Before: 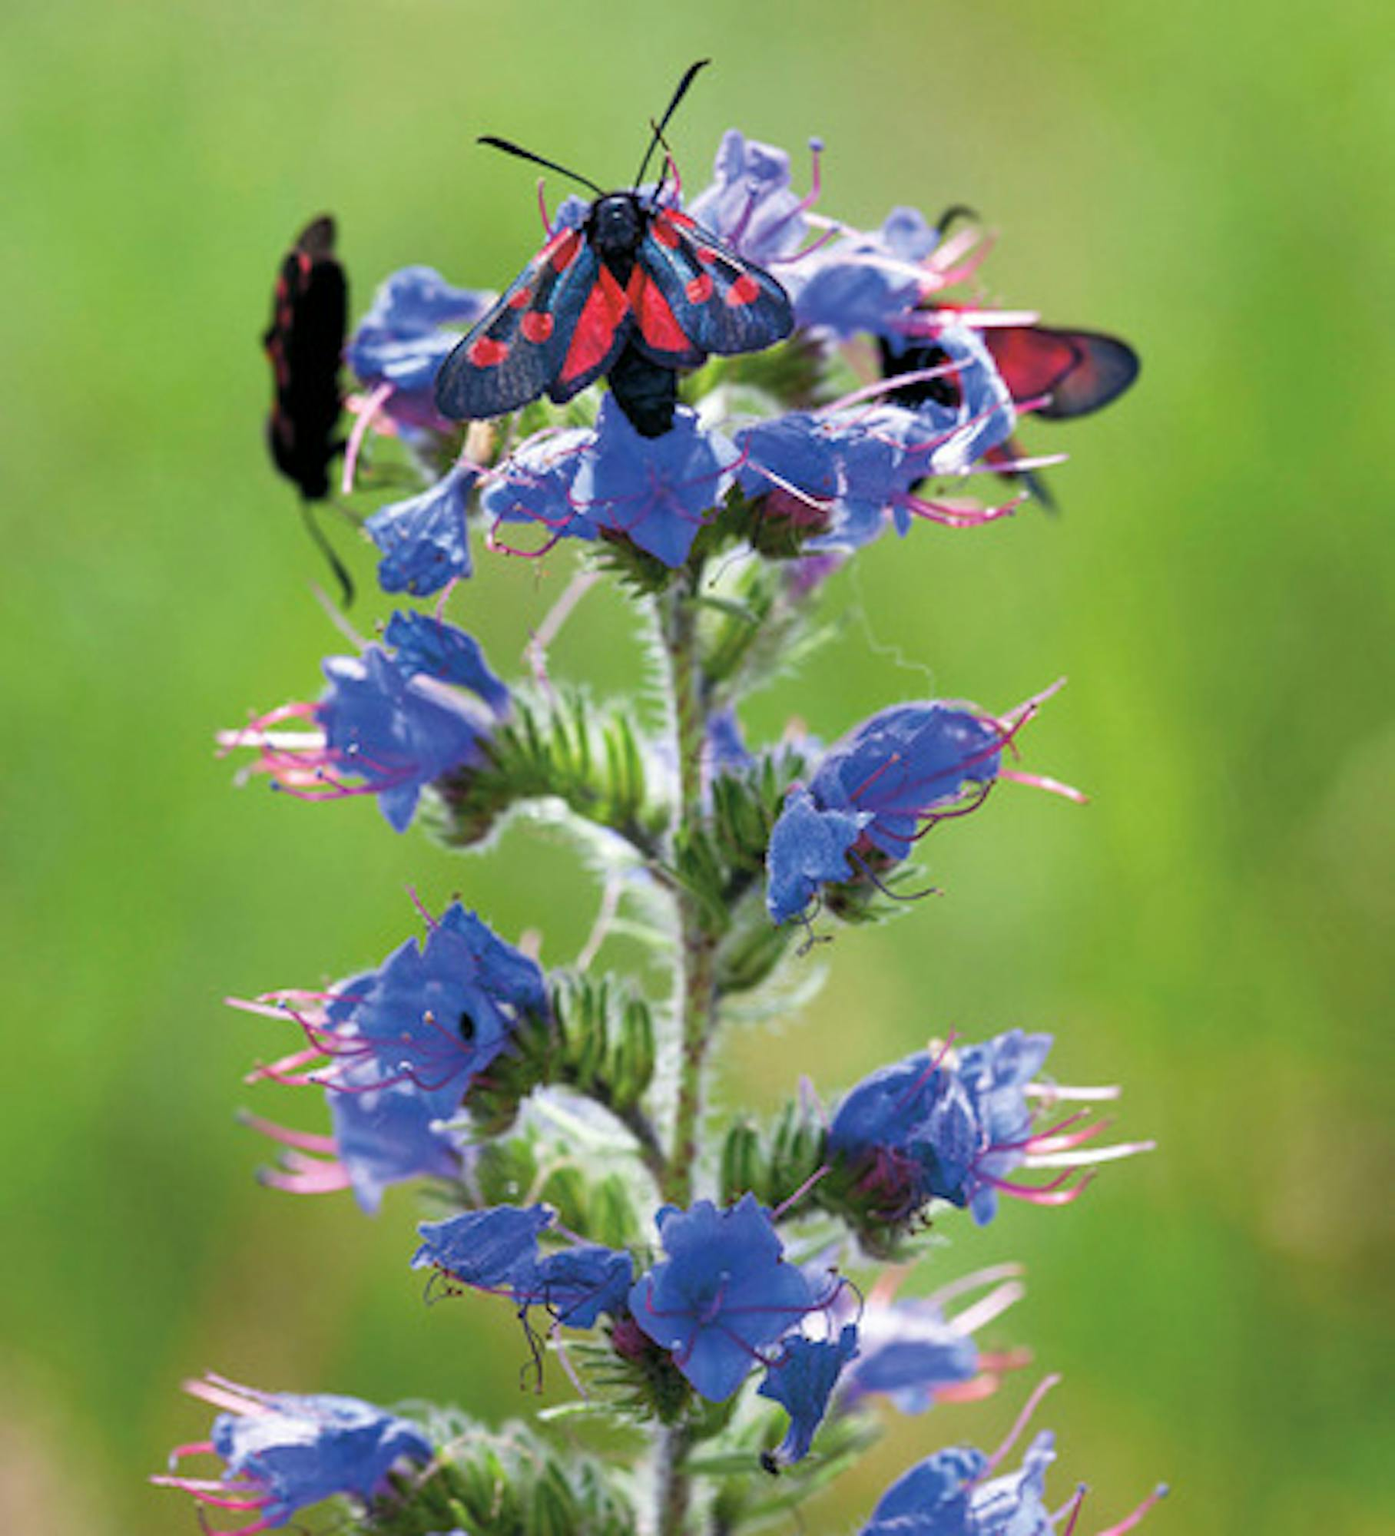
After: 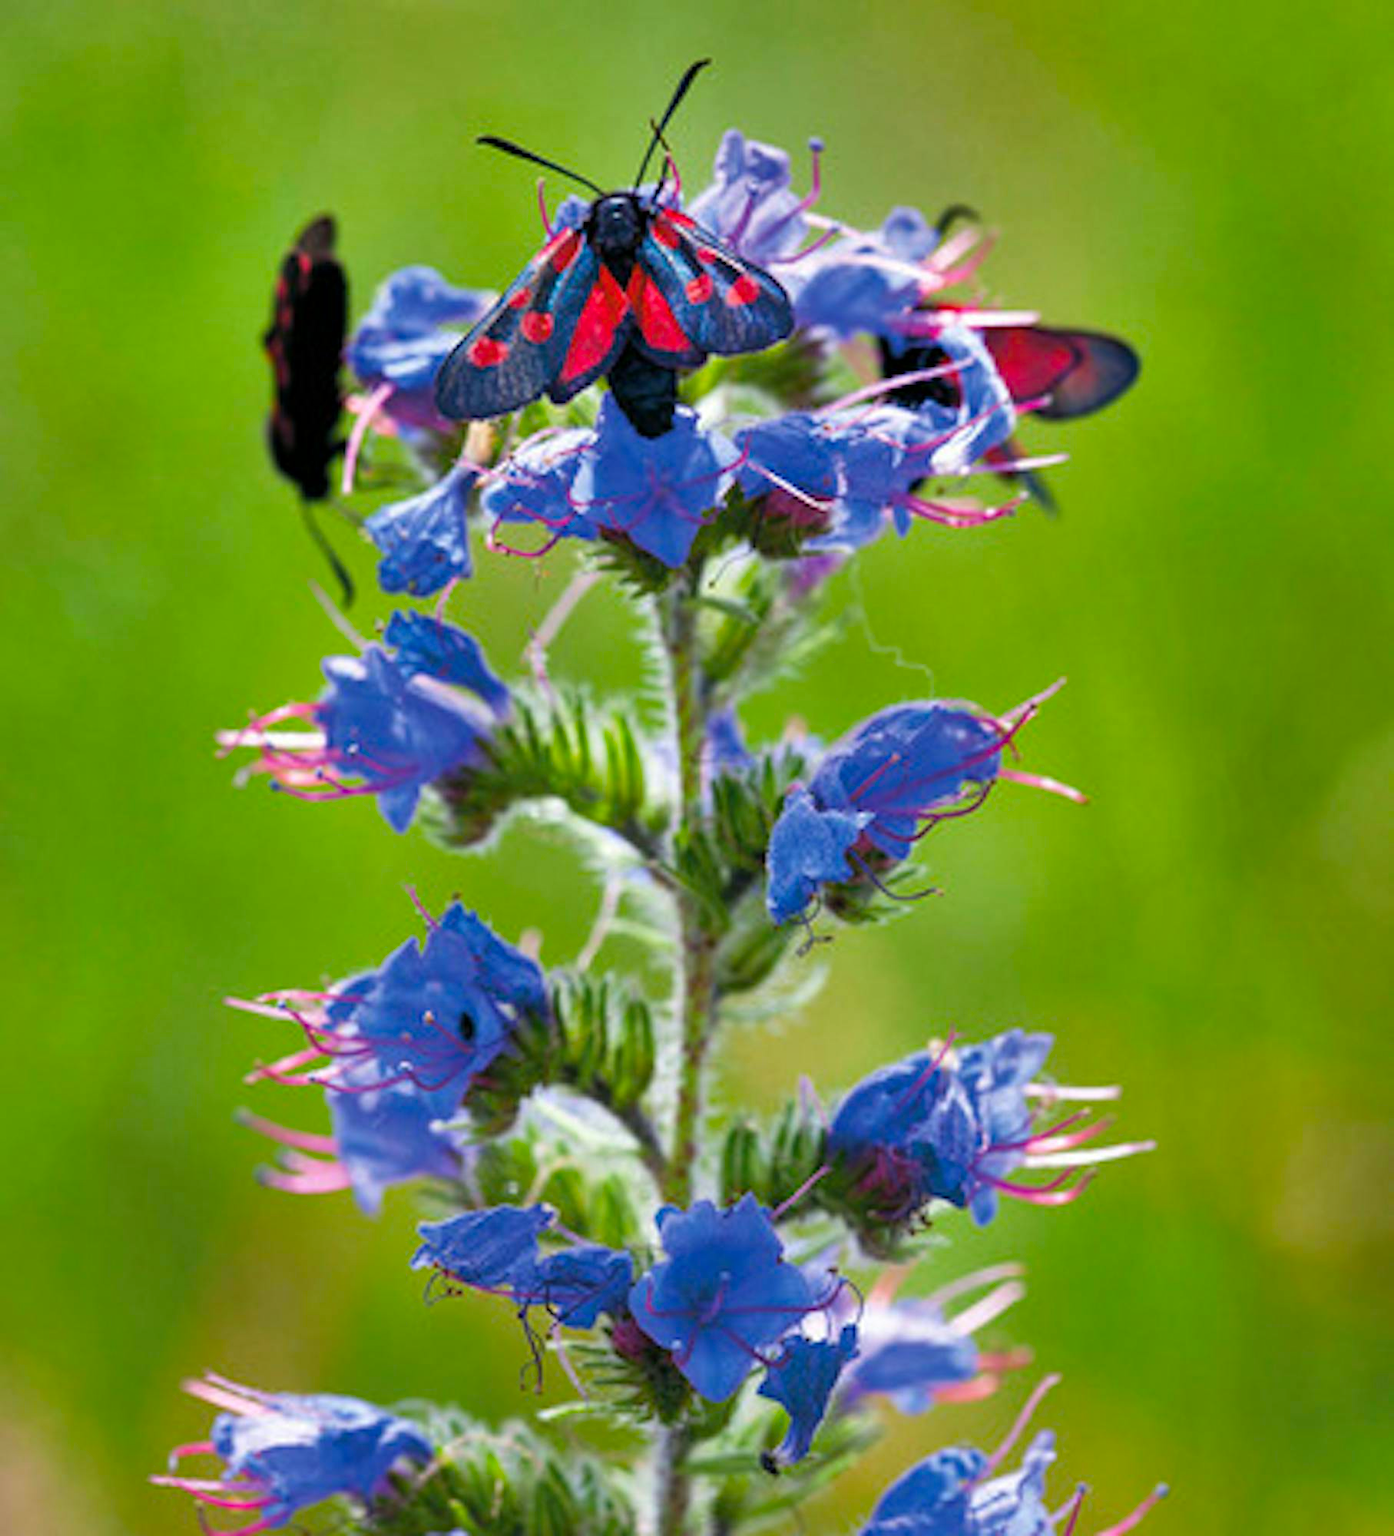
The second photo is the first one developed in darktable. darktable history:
color balance rgb: perceptual saturation grading › global saturation 20%, global vibrance 20%
shadows and highlights: radius 108.52, shadows 40.68, highlights -72.88, low approximation 0.01, soften with gaussian
exposure: compensate highlight preservation false
